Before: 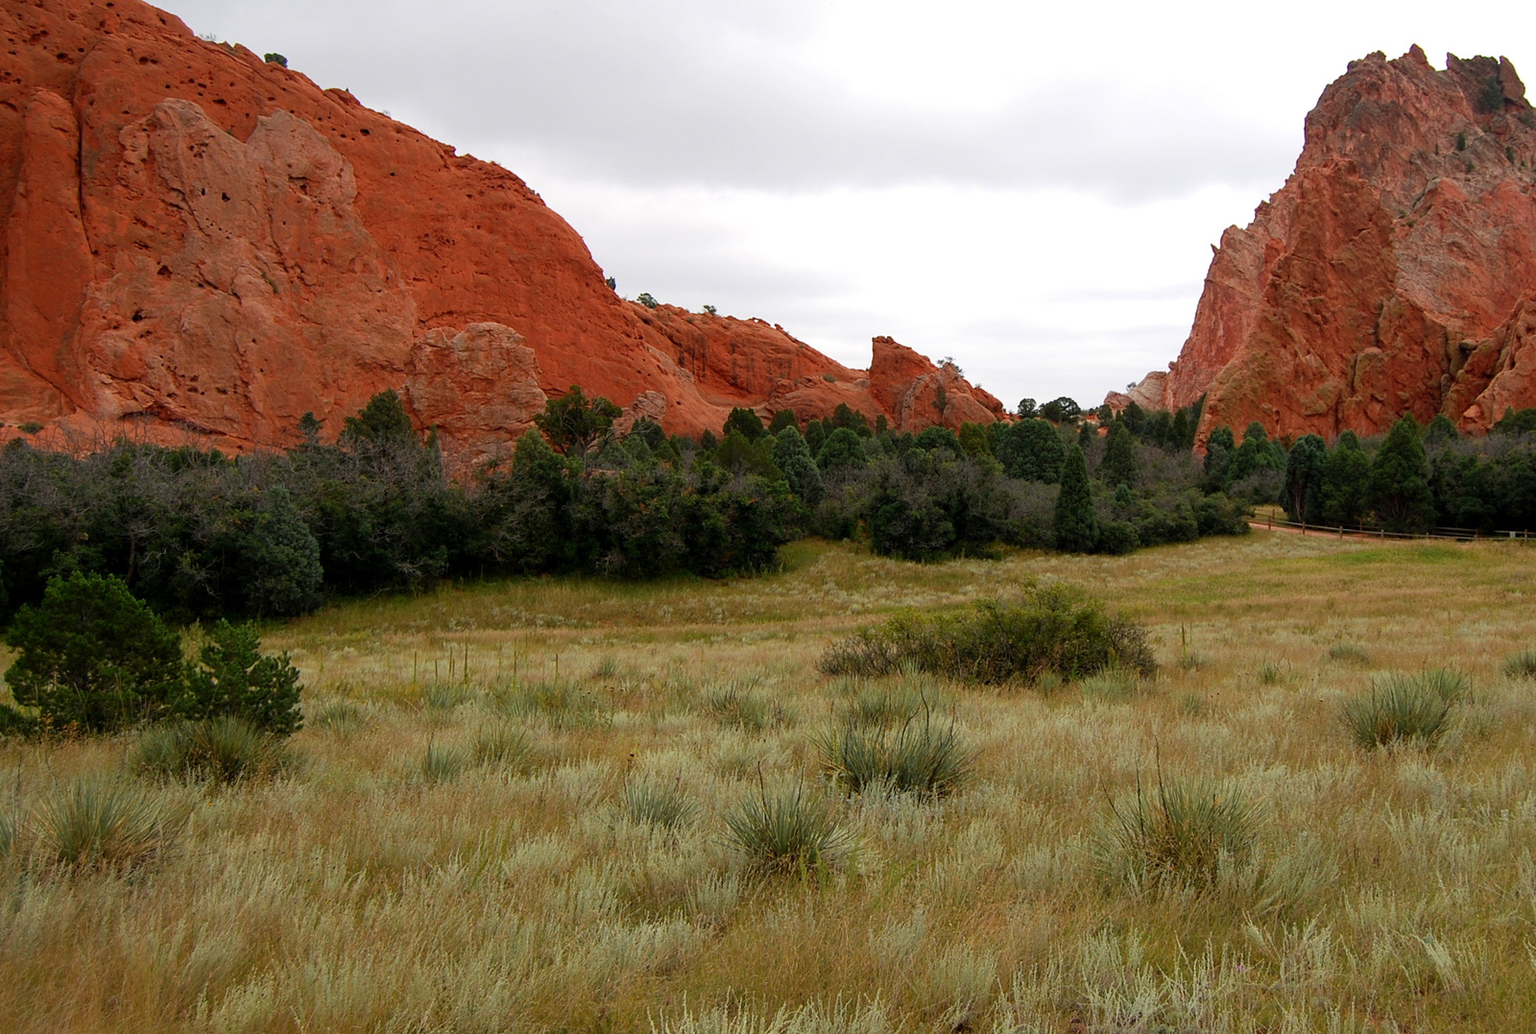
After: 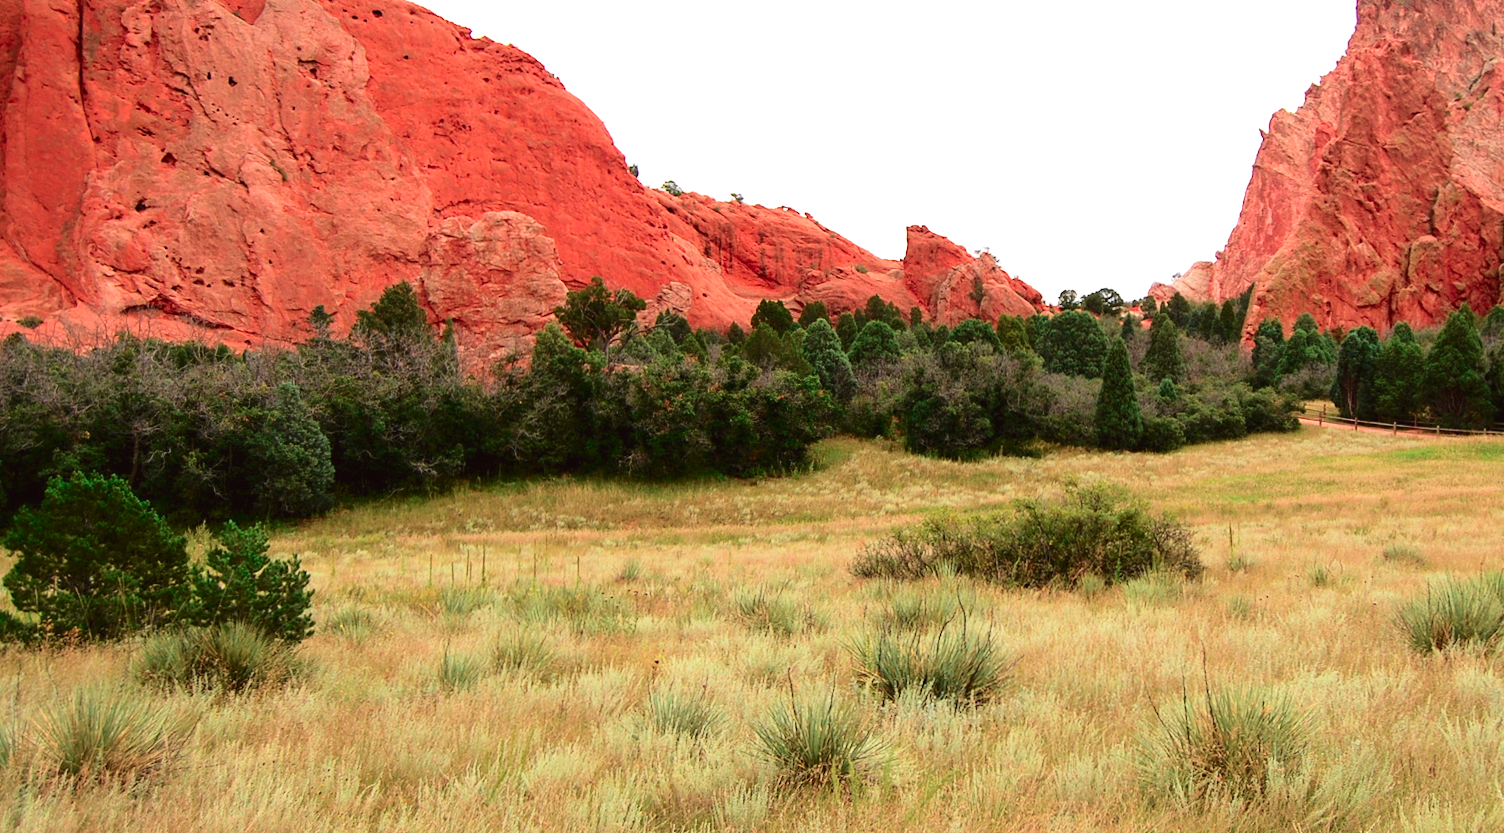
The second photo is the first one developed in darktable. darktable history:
velvia: on, module defaults
crop and rotate: angle 0.109°, top 11.581%, right 5.698%, bottom 10.828%
exposure: black level correction 0, exposure 1.2 EV, compensate exposure bias true, compensate highlight preservation false
tone curve: curves: ch0 [(0, 0.019) (0.204, 0.162) (0.491, 0.519) (0.748, 0.765) (1, 0.919)]; ch1 [(0, 0) (0.201, 0.113) (0.372, 0.282) (0.443, 0.434) (0.496, 0.504) (0.566, 0.585) (0.761, 0.803) (1, 1)]; ch2 [(0, 0) (0.434, 0.447) (0.483, 0.487) (0.555, 0.563) (0.697, 0.68) (1, 1)], color space Lab, independent channels, preserve colors none
